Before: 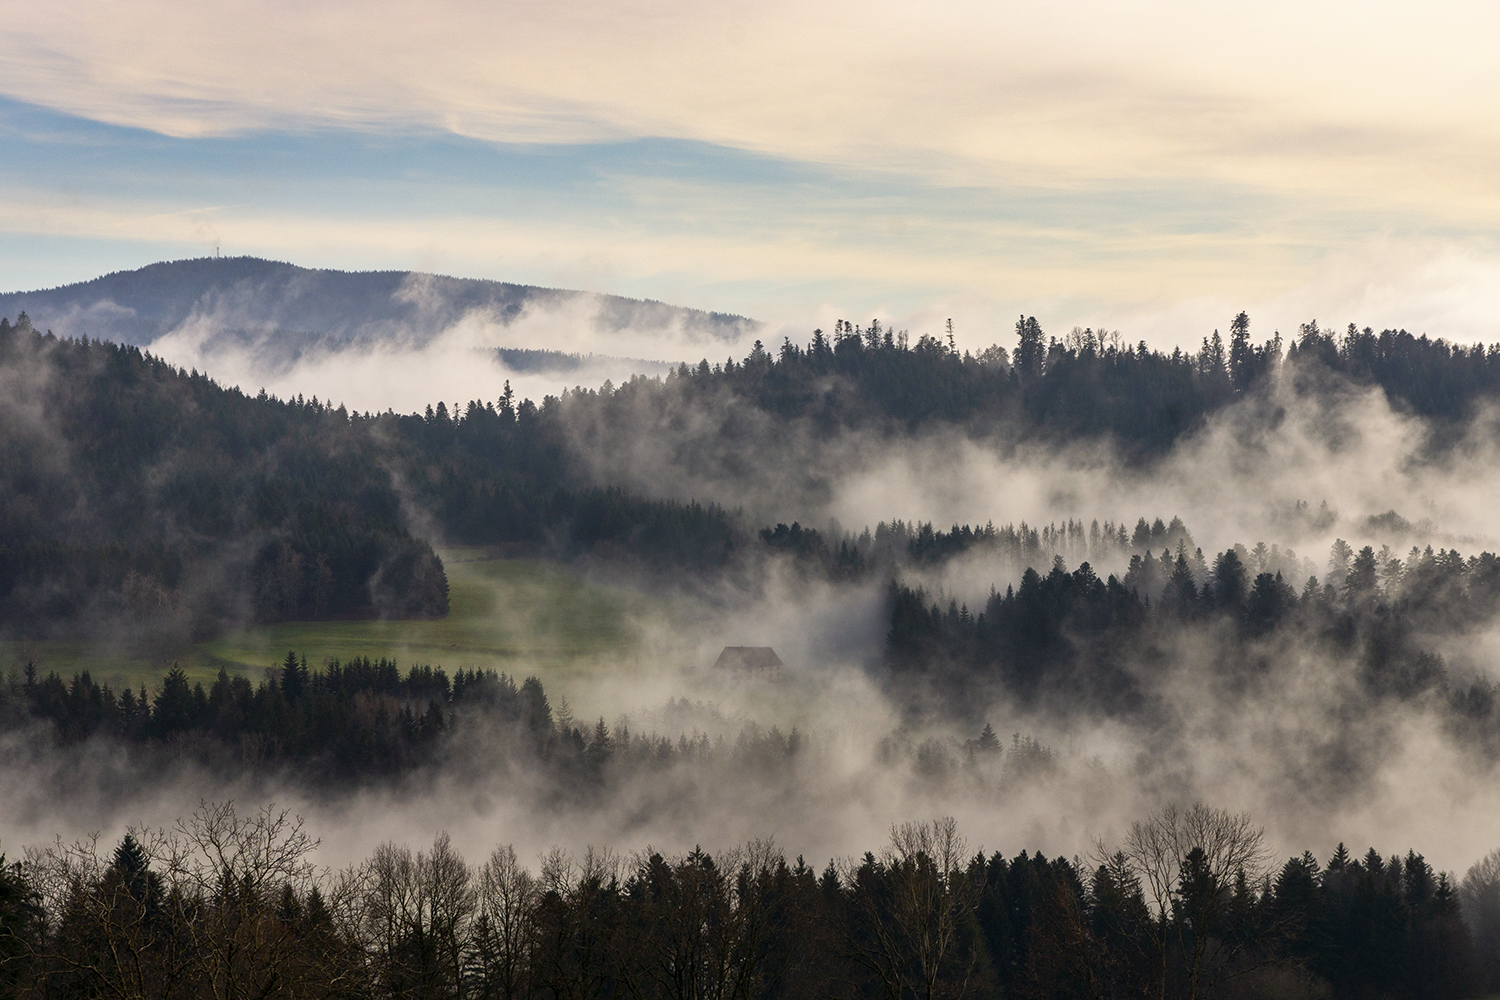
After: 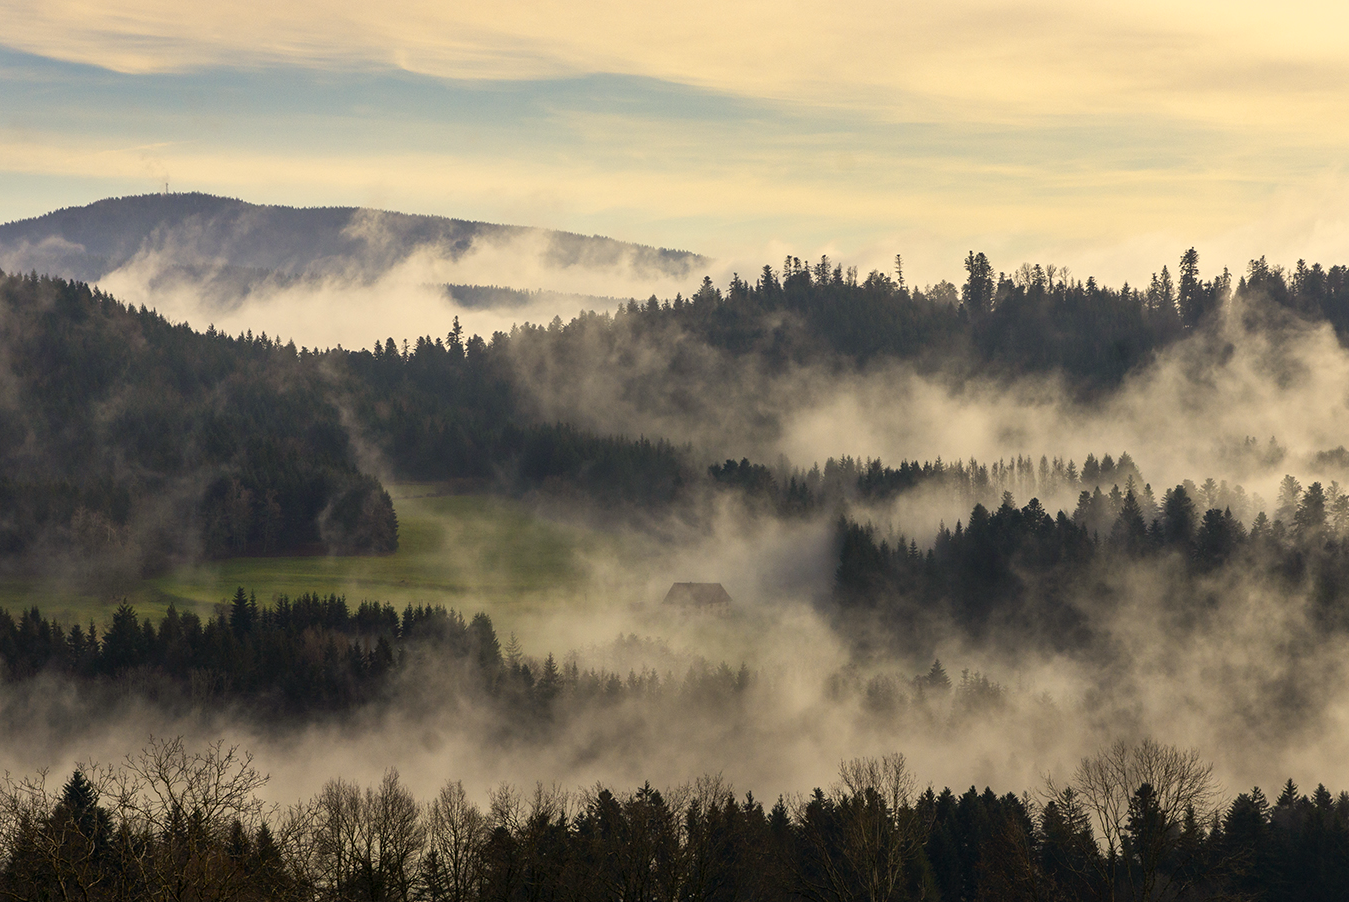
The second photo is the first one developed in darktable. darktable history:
color correction: highlights a* 1.48, highlights b* 17.05
crop: left 3.437%, top 6.456%, right 6.604%, bottom 3.325%
